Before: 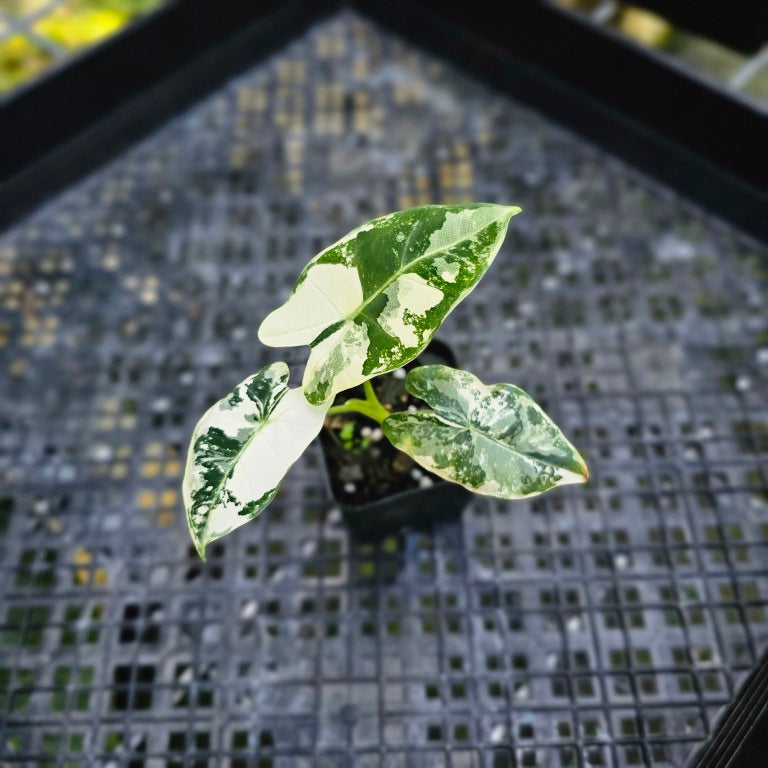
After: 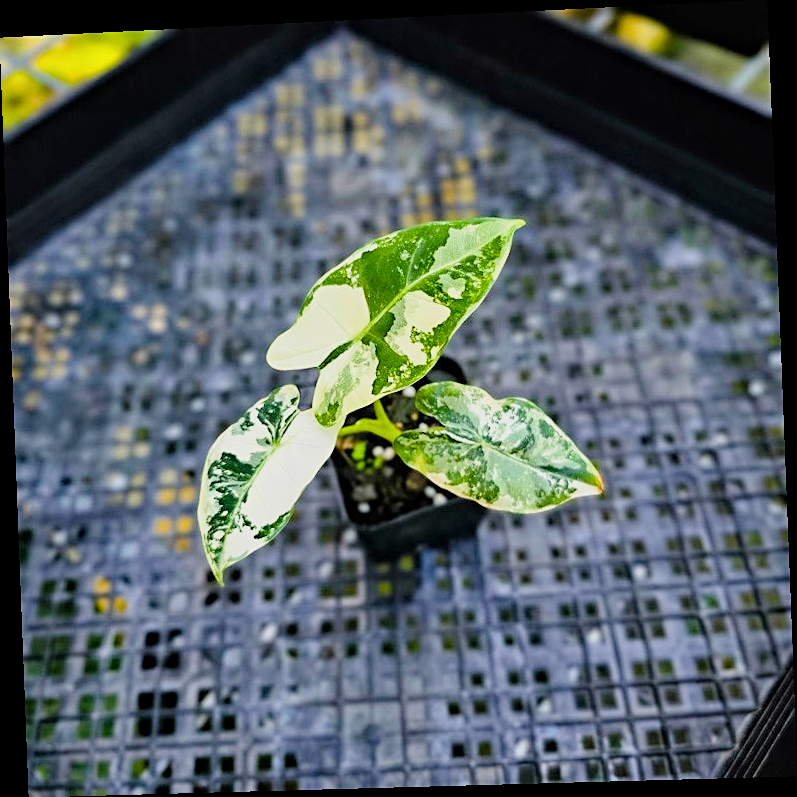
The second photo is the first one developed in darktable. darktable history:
sharpen: on, module defaults
exposure: black level correction -0.002, exposure 0.708 EV, compensate exposure bias true, compensate highlight preservation false
color balance rgb: perceptual saturation grading › global saturation 30%, global vibrance 20%
local contrast: highlights 100%, shadows 100%, detail 120%, midtone range 0.2
filmic rgb: black relative exposure -7.65 EV, white relative exposure 4.56 EV, hardness 3.61
haze removal: compatibility mode true, adaptive false
rotate and perspective: rotation -2.22°, lens shift (horizontal) -0.022, automatic cropping off
